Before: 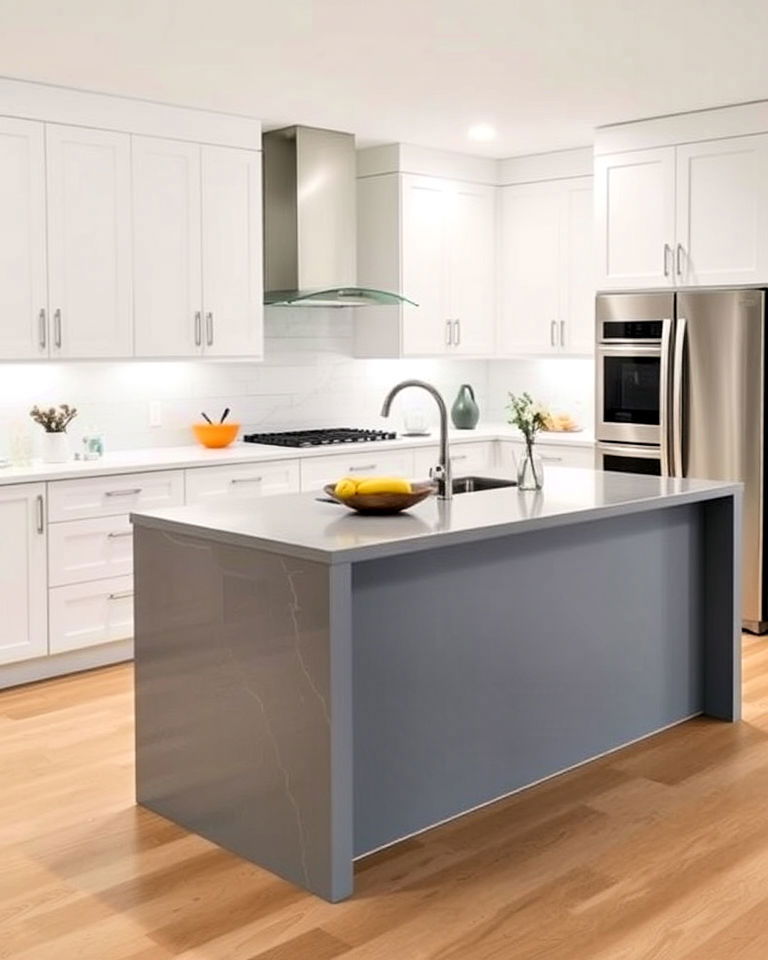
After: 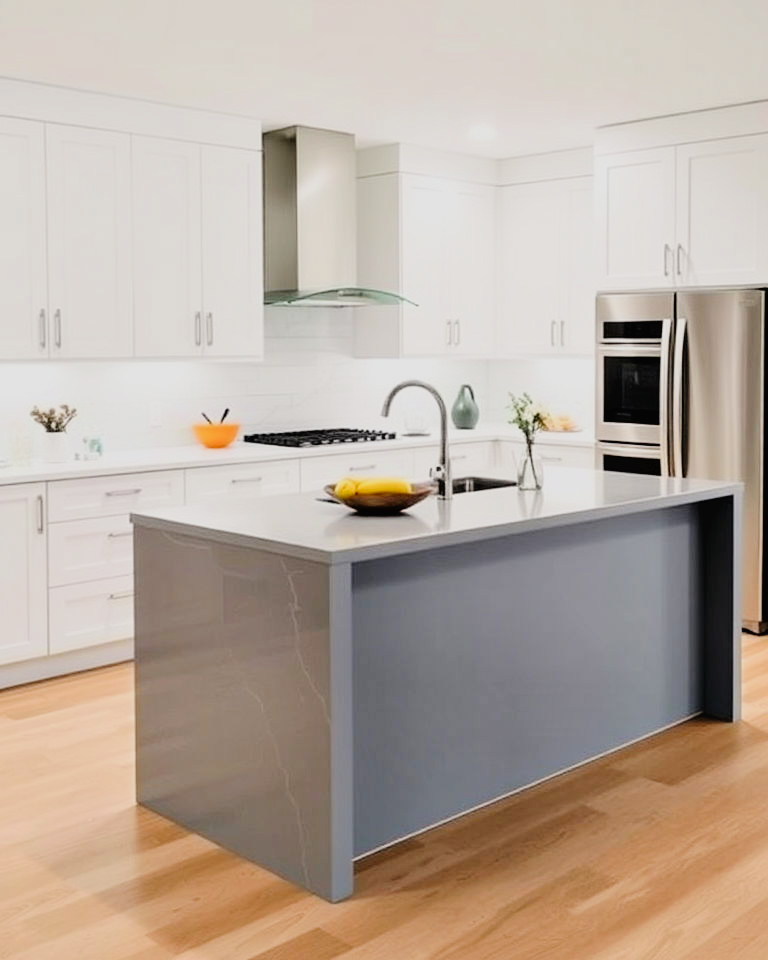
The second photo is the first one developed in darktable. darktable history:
filmic rgb: black relative exposure -7.65 EV, white relative exposure 4.56 EV, hardness 3.61
tone curve: curves: ch0 [(0, 0) (0.003, 0.019) (0.011, 0.019) (0.025, 0.026) (0.044, 0.043) (0.069, 0.066) (0.1, 0.095) (0.136, 0.133) (0.177, 0.181) (0.224, 0.233) (0.277, 0.302) (0.335, 0.375) (0.399, 0.452) (0.468, 0.532) (0.543, 0.609) (0.623, 0.695) (0.709, 0.775) (0.801, 0.865) (0.898, 0.932) (1, 1)], preserve colors none
